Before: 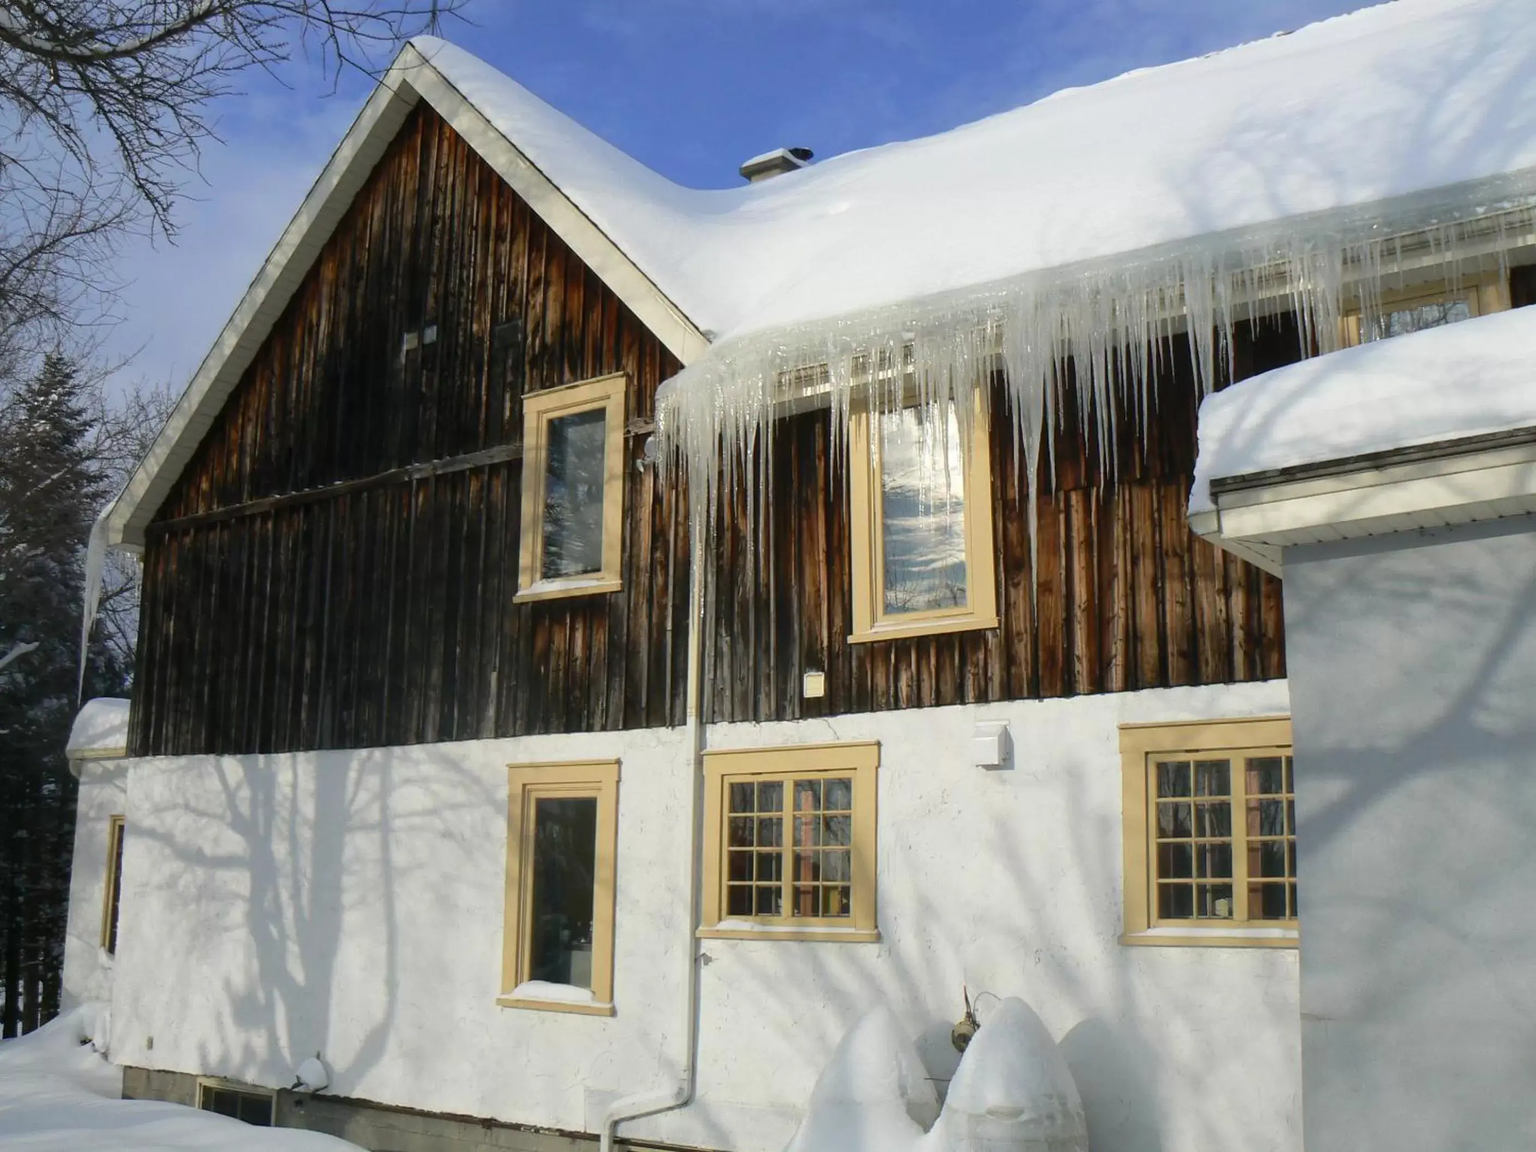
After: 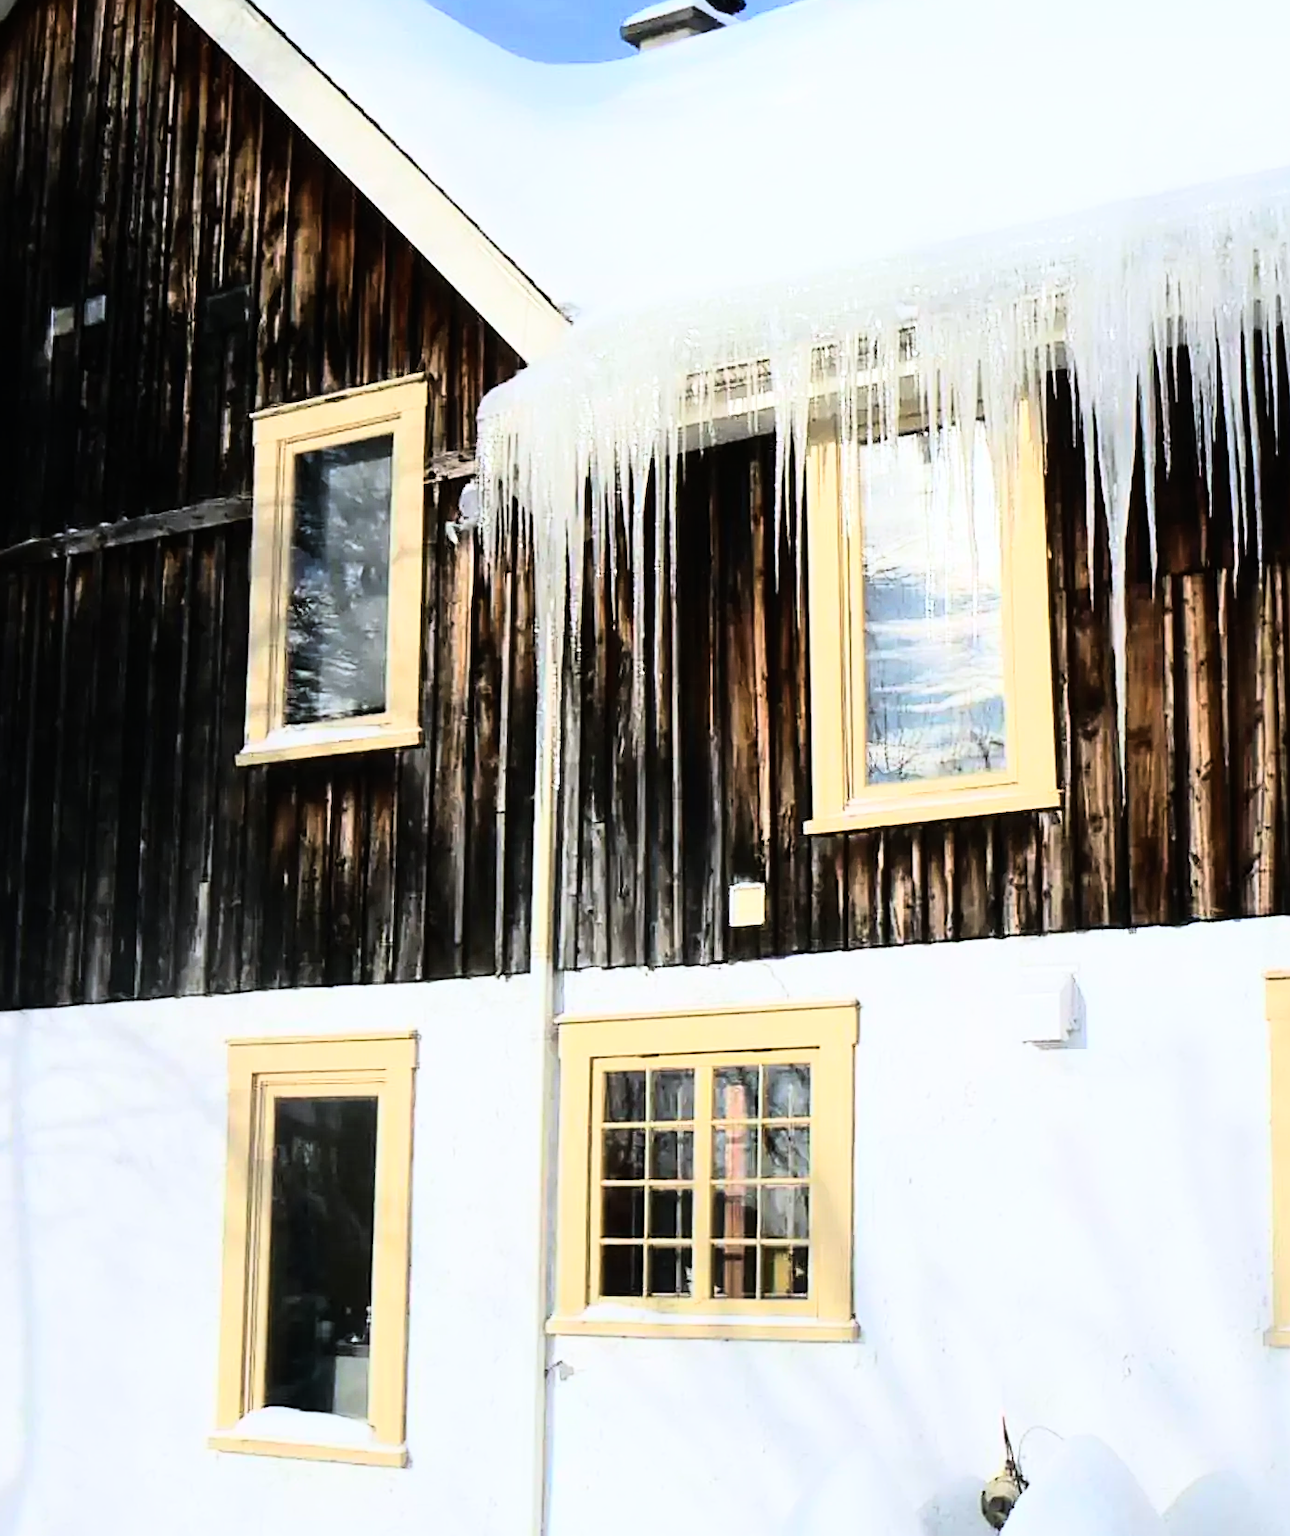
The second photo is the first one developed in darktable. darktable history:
rgb curve: curves: ch0 [(0, 0) (0.21, 0.15) (0.24, 0.21) (0.5, 0.75) (0.75, 0.96) (0.89, 0.99) (1, 1)]; ch1 [(0, 0.02) (0.21, 0.13) (0.25, 0.2) (0.5, 0.67) (0.75, 0.9) (0.89, 0.97) (1, 1)]; ch2 [(0, 0.02) (0.21, 0.13) (0.25, 0.2) (0.5, 0.67) (0.75, 0.9) (0.89, 0.97) (1, 1)], compensate middle gray true
color calibration: illuminant as shot in camera, x 0.358, y 0.373, temperature 4628.91 K
sharpen: on, module defaults
crop and rotate: angle 0.02°, left 24.353%, top 13.219%, right 26.156%, bottom 8.224%
